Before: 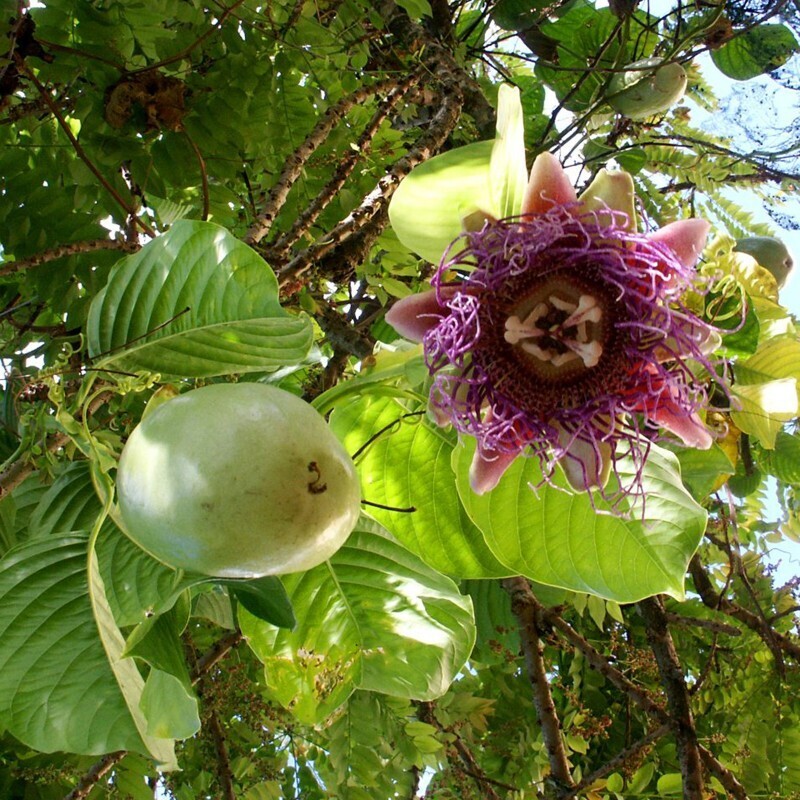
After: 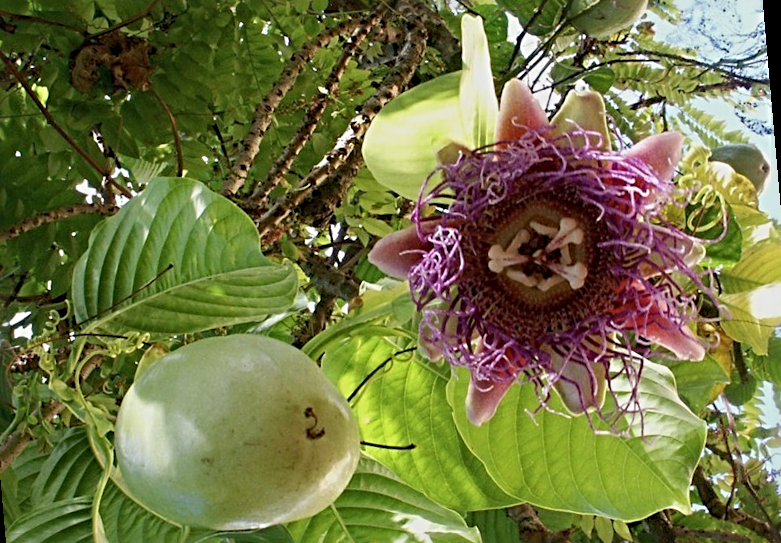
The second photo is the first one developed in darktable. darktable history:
color balance: contrast -15%
rotate and perspective: rotation -5°, crop left 0.05, crop right 0.952, crop top 0.11, crop bottom 0.89
crop: bottom 19.644%
sharpen: radius 4
